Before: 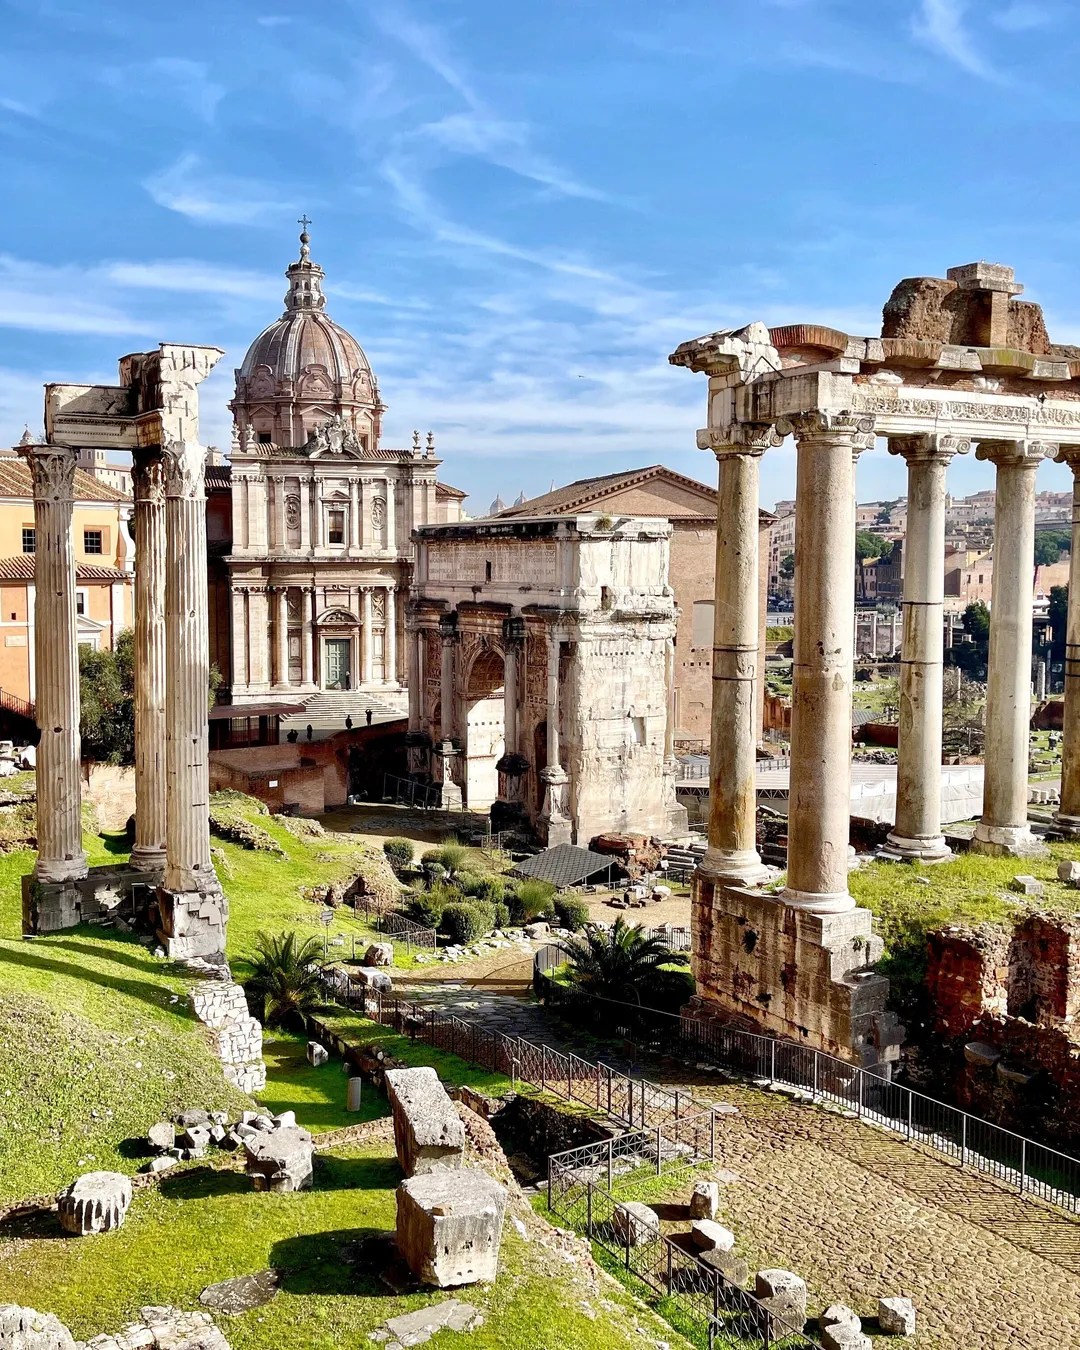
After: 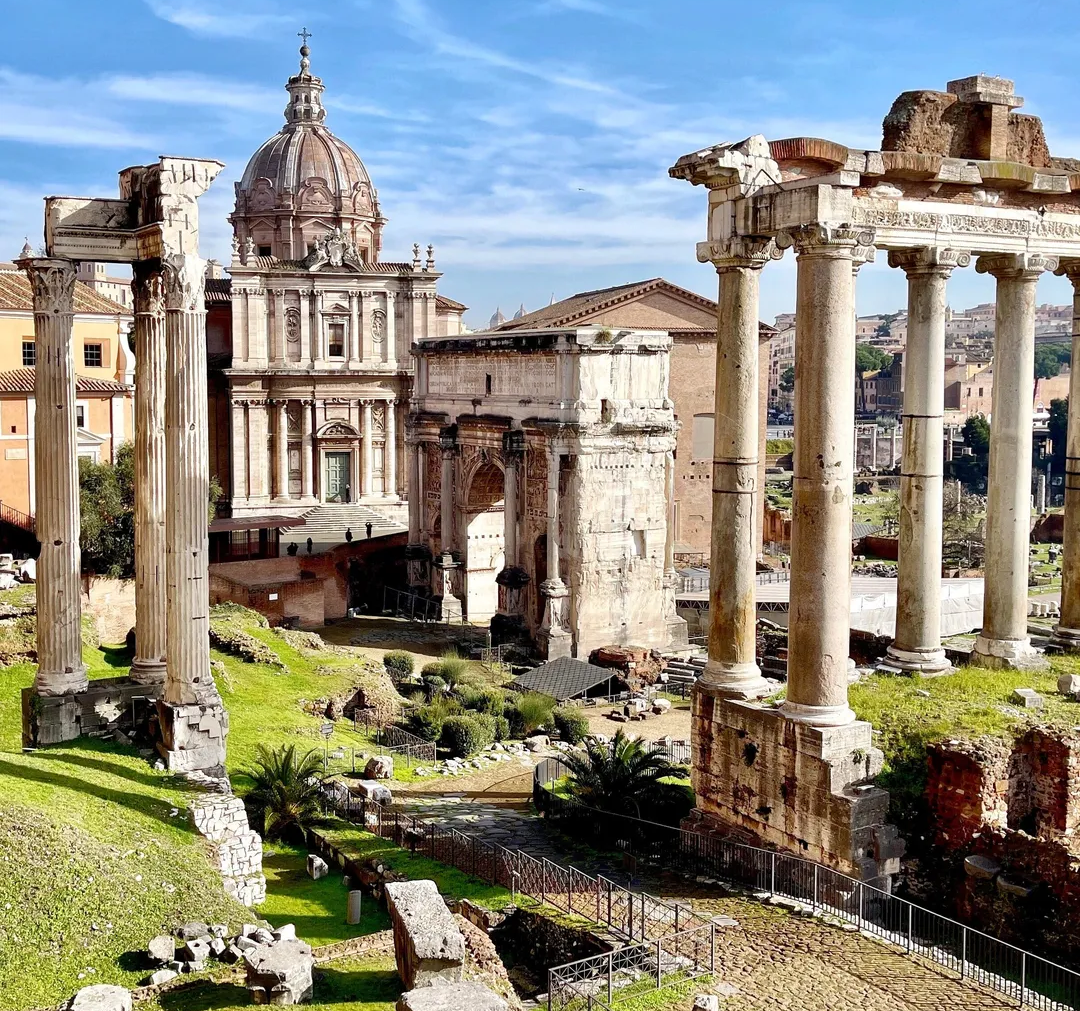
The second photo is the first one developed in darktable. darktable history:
crop: top 13.904%, bottom 11.136%
